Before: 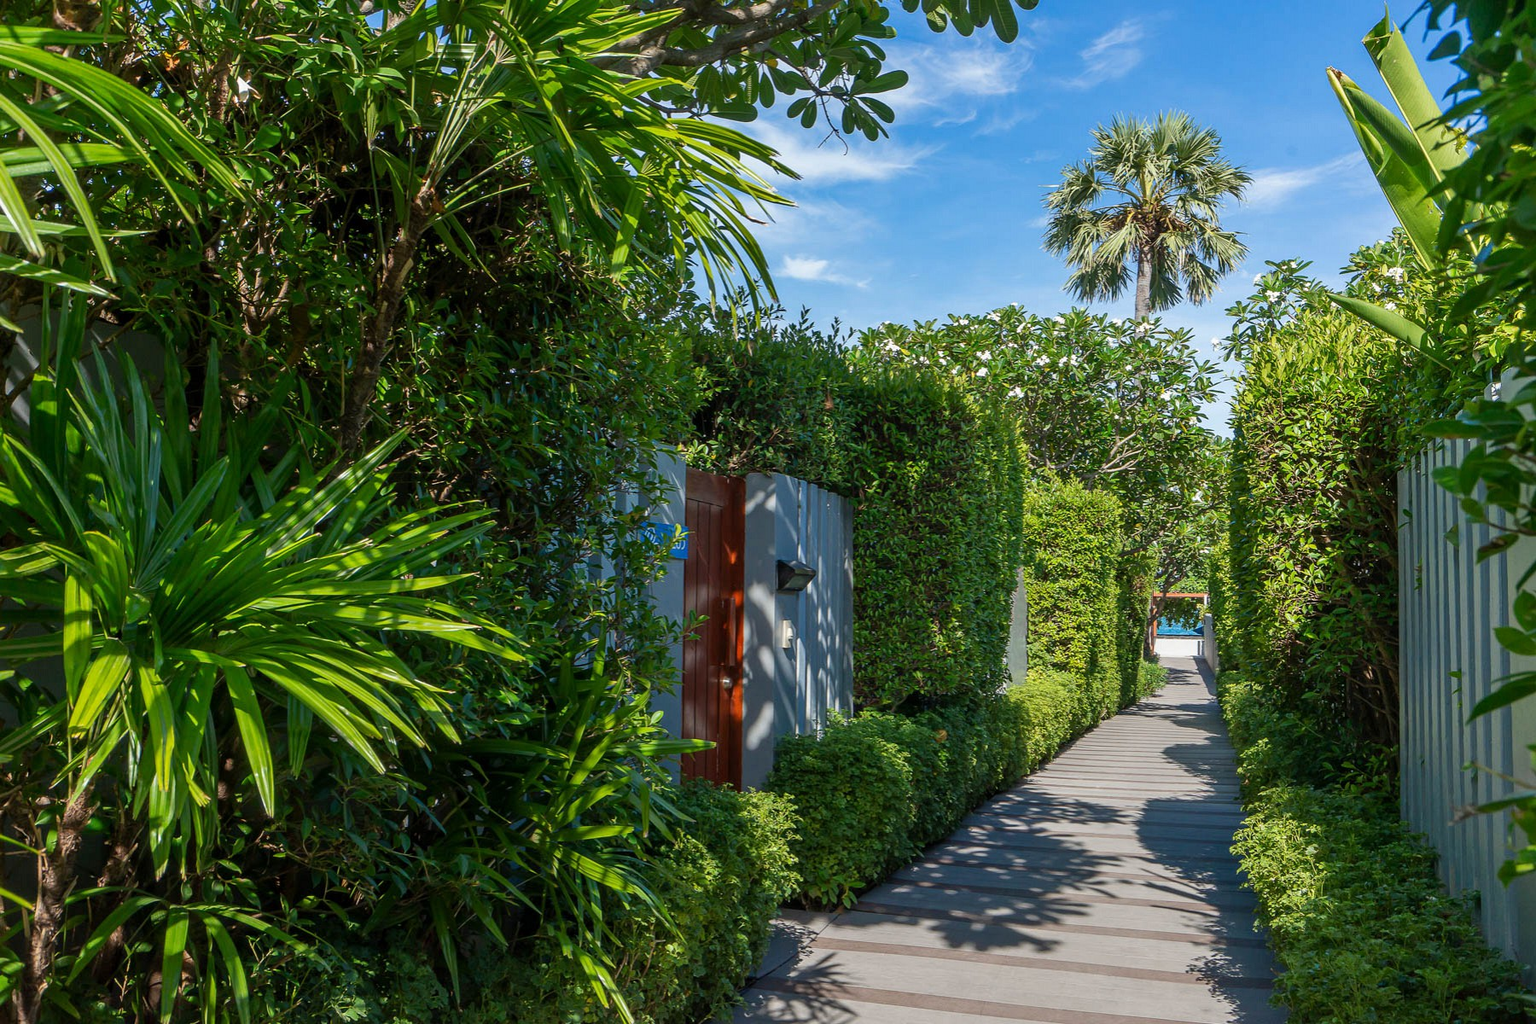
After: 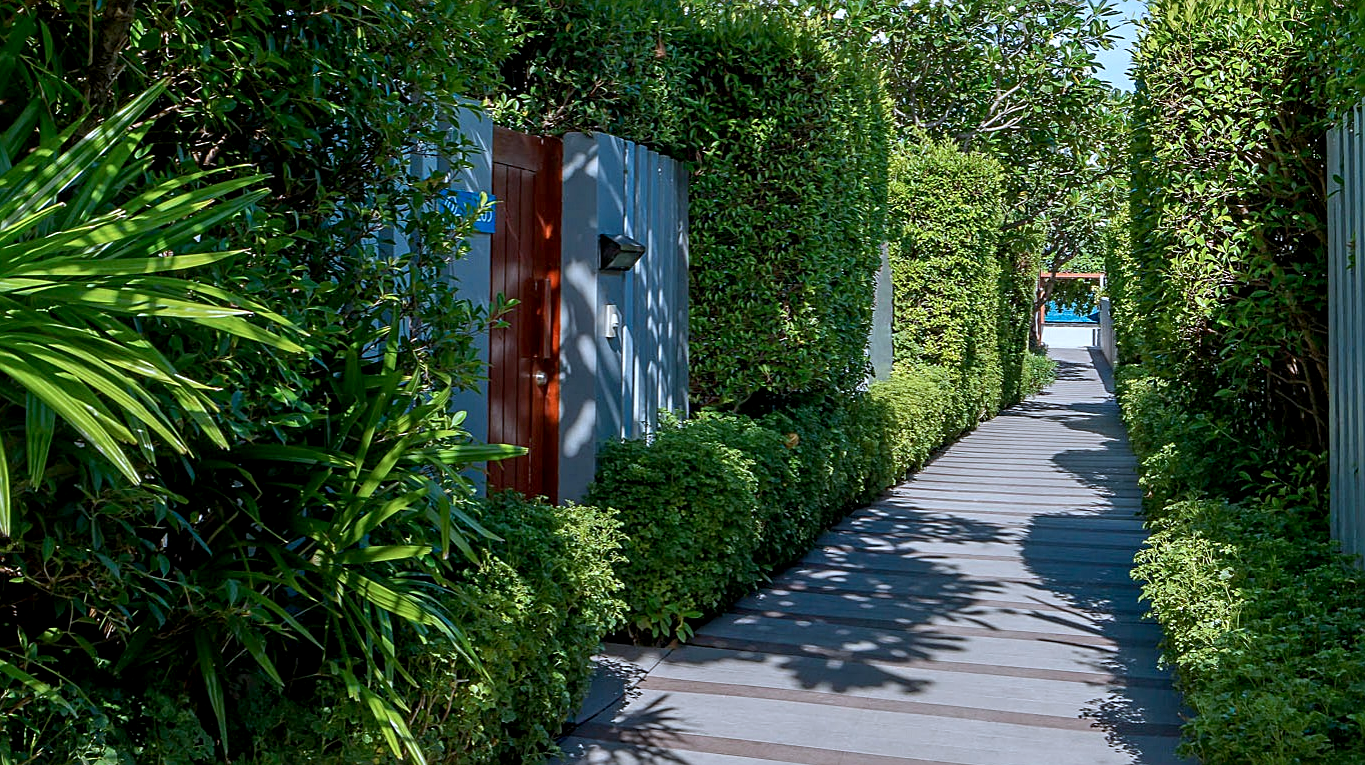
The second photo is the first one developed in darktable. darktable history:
crop and rotate: left 17.279%, top 35.179%, right 6.869%, bottom 1.027%
exposure: black level correction 0.005, exposure 0.006 EV, compensate highlight preservation false
color correction: highlights a* -2.18, highlights b* -18.22
sharpen: amount 0.576
